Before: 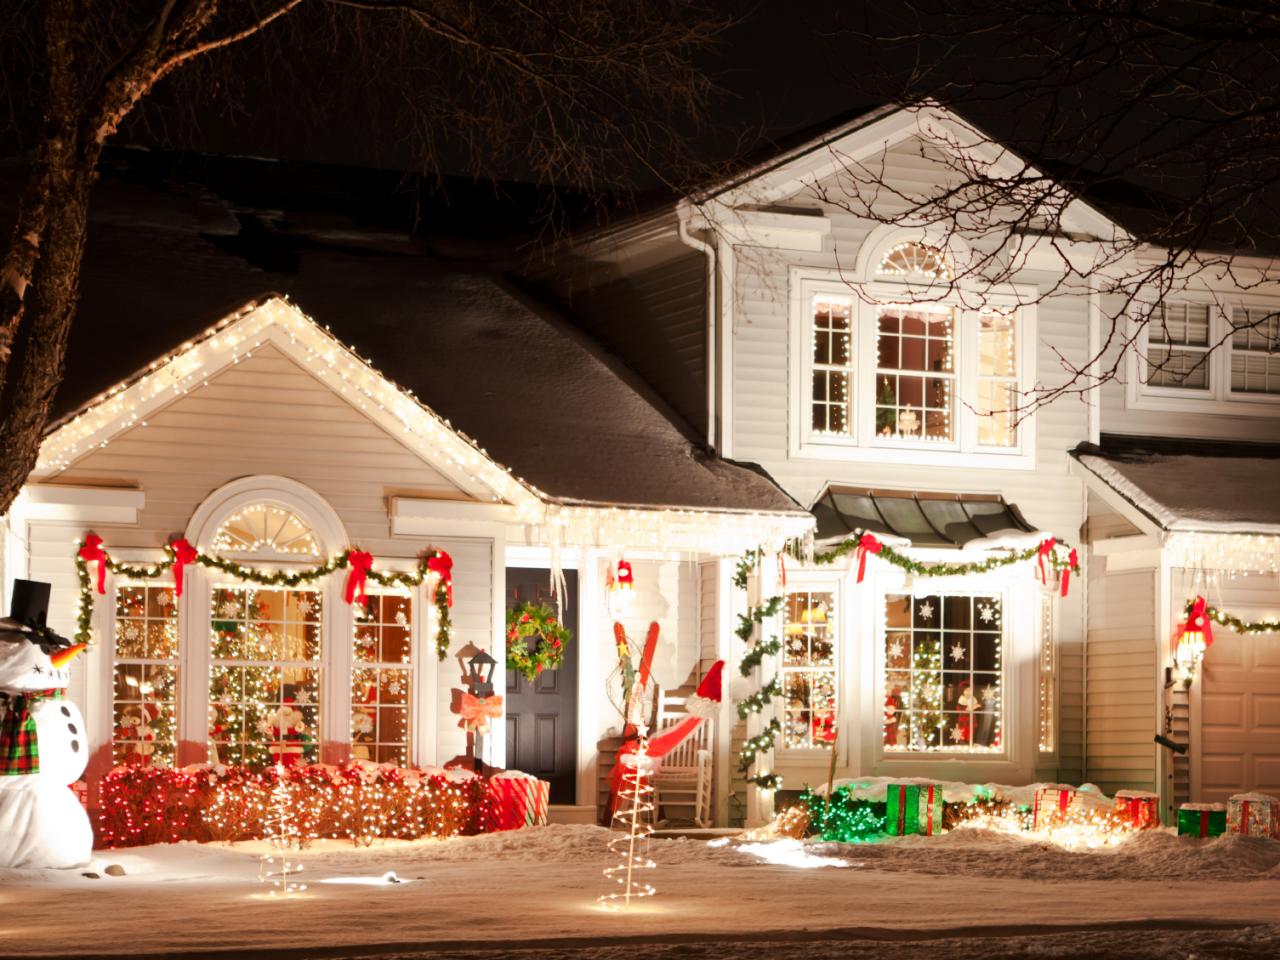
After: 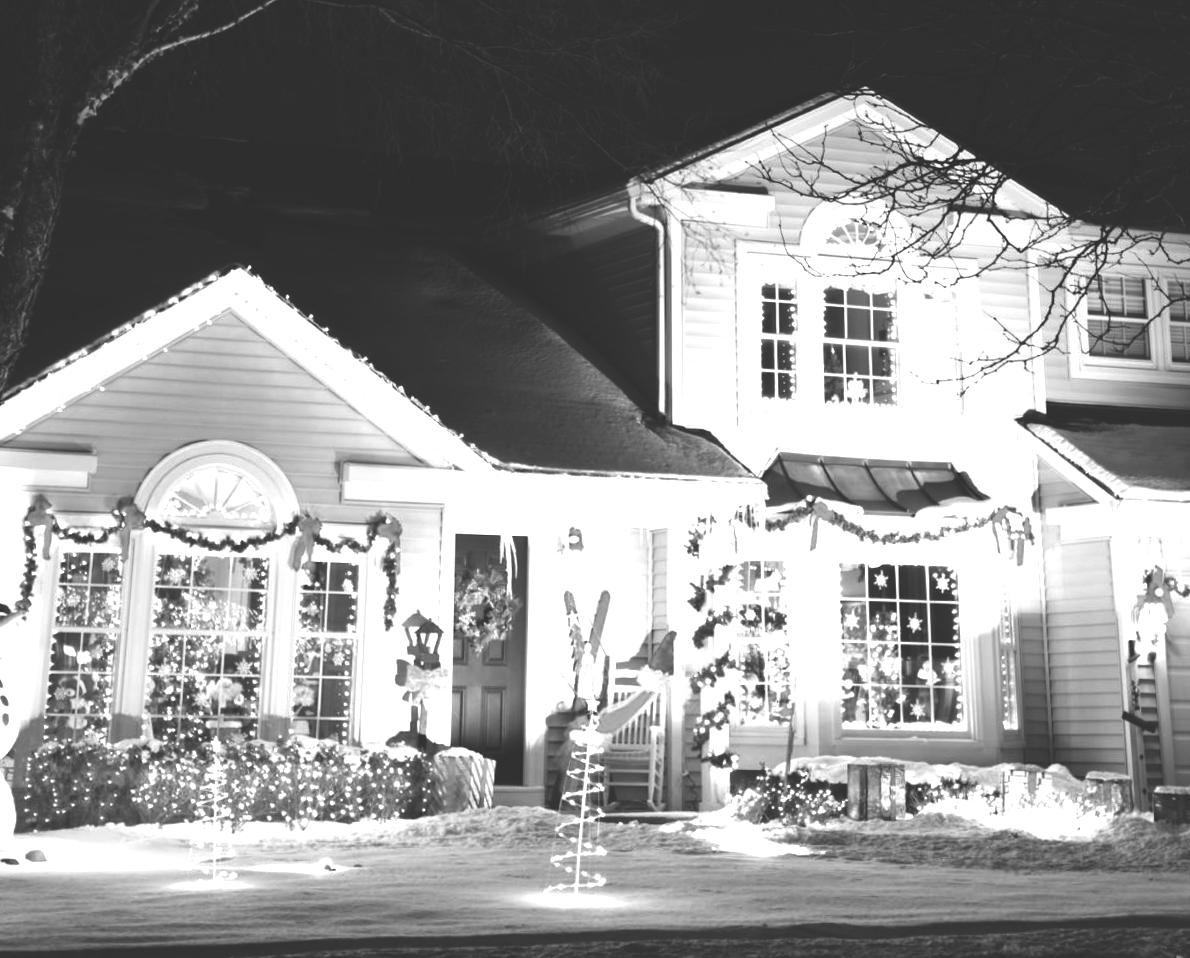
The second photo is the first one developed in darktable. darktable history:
exposure: black level correction 0, exposure 0.9 EV, compensate highlight preservation false
rotate and perspective: rotation 0.215°, lens shift (vertical) -0.139, crop left 0.069, crop right 0.939, crop top 0.002, crop bottom 0.996
monochrome: on, module defaults
rgb curve: curves: ch0 [(0, 0.186) (0.314, 0.284) (0.775, 0.708) (1, 1)], compensate middle gray true, preserve colors none
